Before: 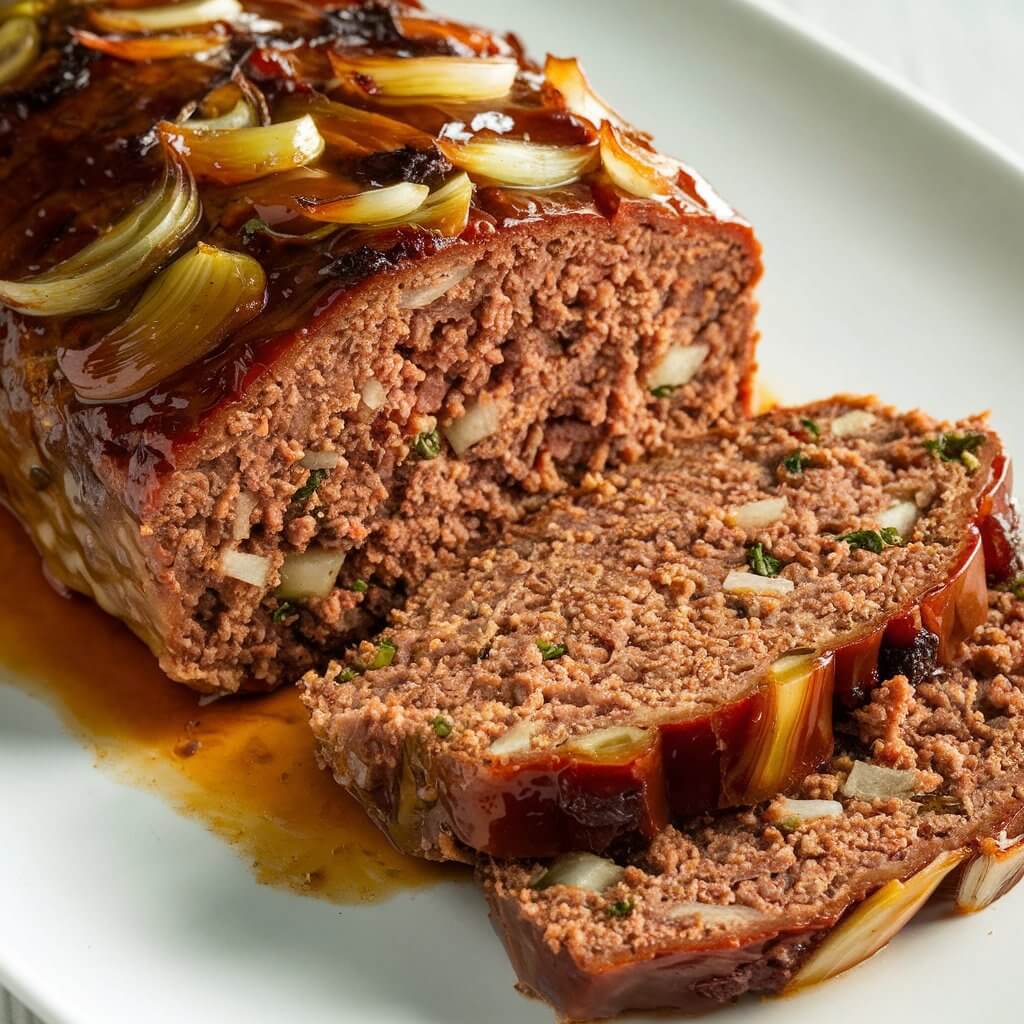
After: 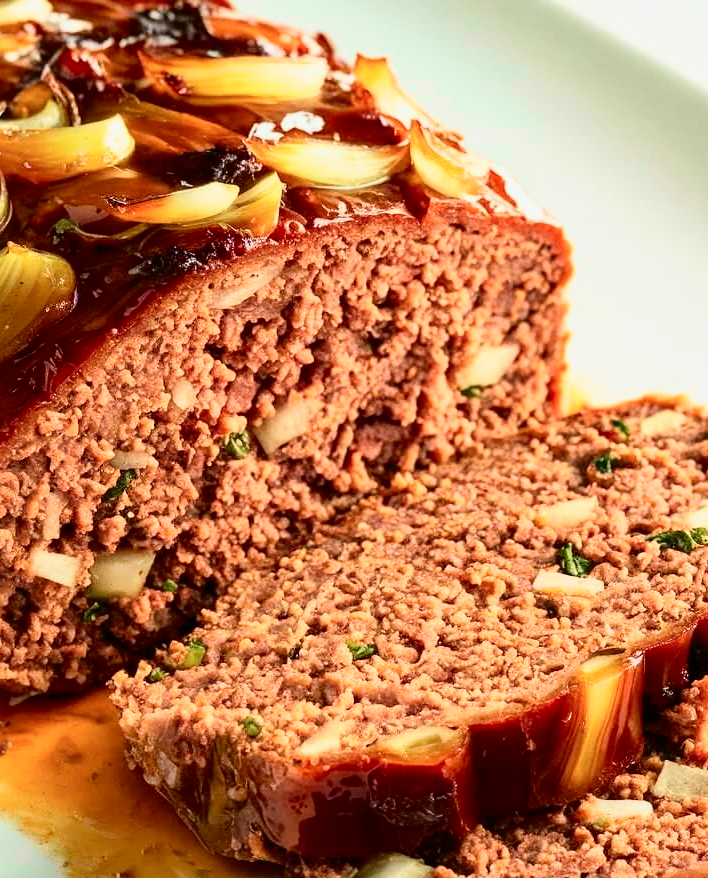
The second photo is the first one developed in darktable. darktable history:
color correction: highlights b* -0.021
crop: left 18.567%, right 12.291%, bottom 14.208%
tone curve: curves: ch0 [(0, 0) (0.131, 0.094) (0.326, 0.386) (0.481, 0.623) (0.593, 0.764) (0.812, 0.933) (1, 0.974)]; ch1 [(0, 0) (0.366, 0.367) (0.475, 0.453) (0.494, 0.493) (0.504, 0.497) (0.553, 0.584) (1, 1)]; ch2 [(0, 0) (0.333, 0.346) (0.375, 0.375) (0.424, 0.43) (0.476, 0.492) (0.502, 0.503) (0.533, 0.556) (0.566, 0.599) (0.614, 0.653) (1, 1)], color space Lab, independent channels, preserve colors none
